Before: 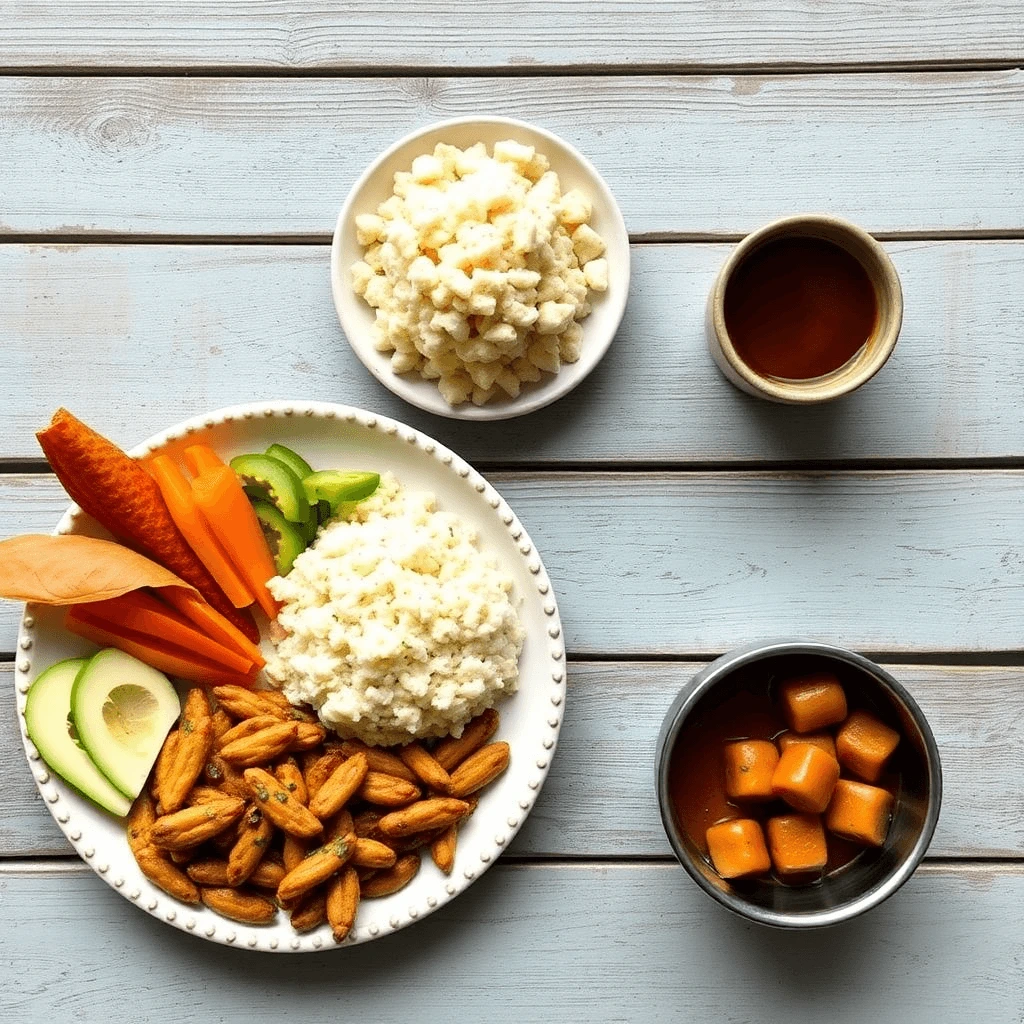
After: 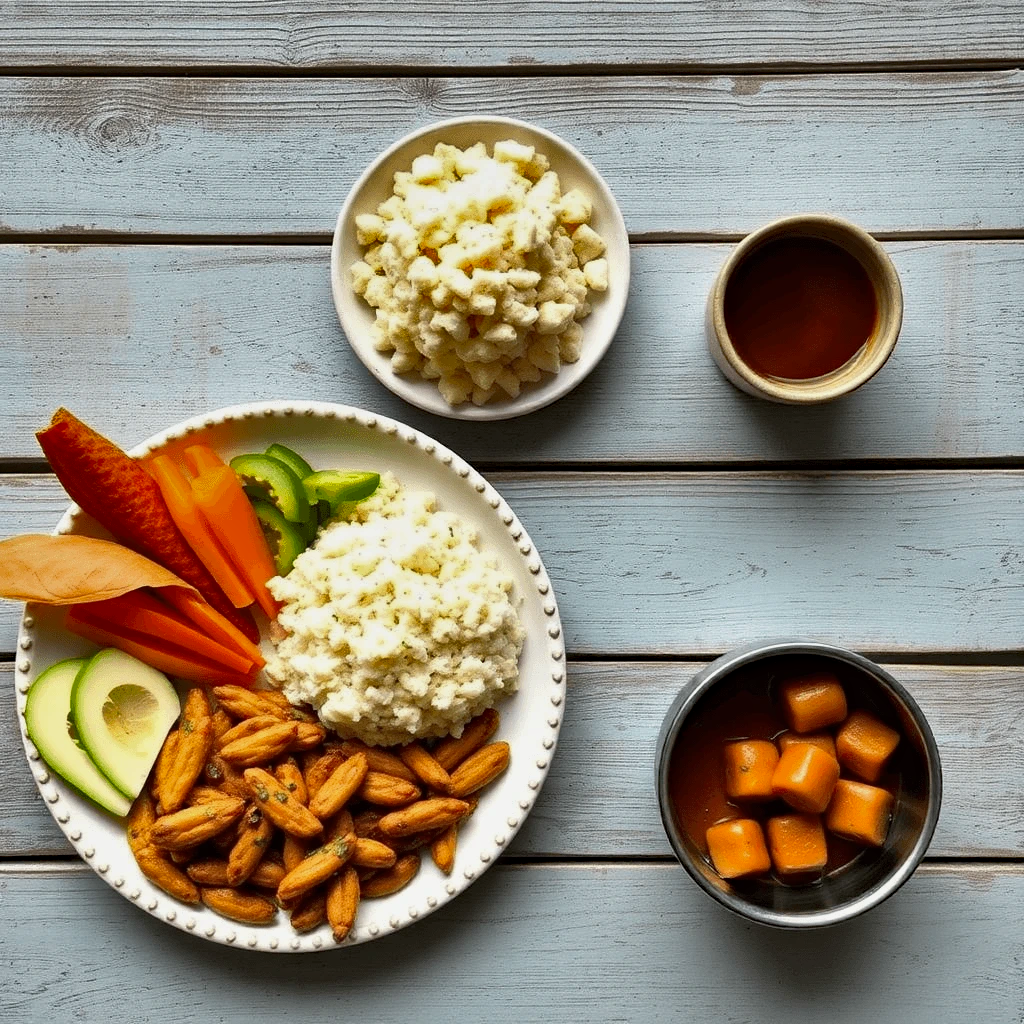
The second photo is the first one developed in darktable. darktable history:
shadows and highlights: white point adjustment -3.64, highlights -63.34, highlights color adjustment 42%, soften with gaussian
haze removal: compatibility mode true, adaptive false
